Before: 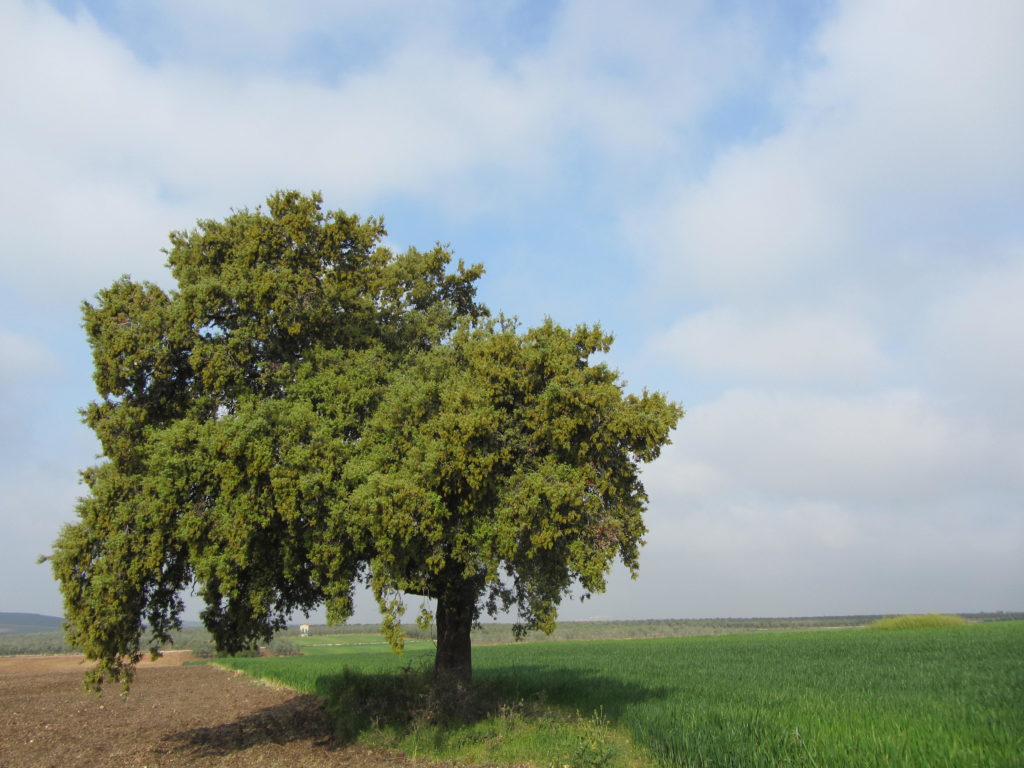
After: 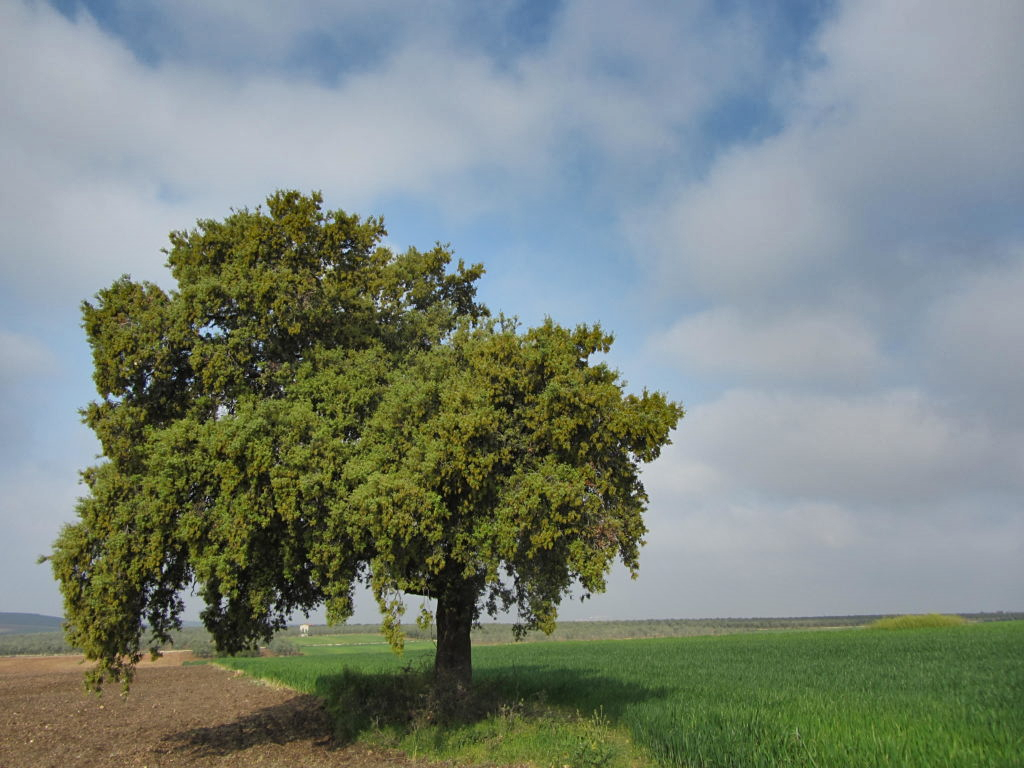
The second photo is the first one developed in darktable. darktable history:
sharpen: amount 0.2
shadows and highlights: white point adjustment -3.64, highlights -63.34, highlights color adjustment 42%, soften with gaussian
